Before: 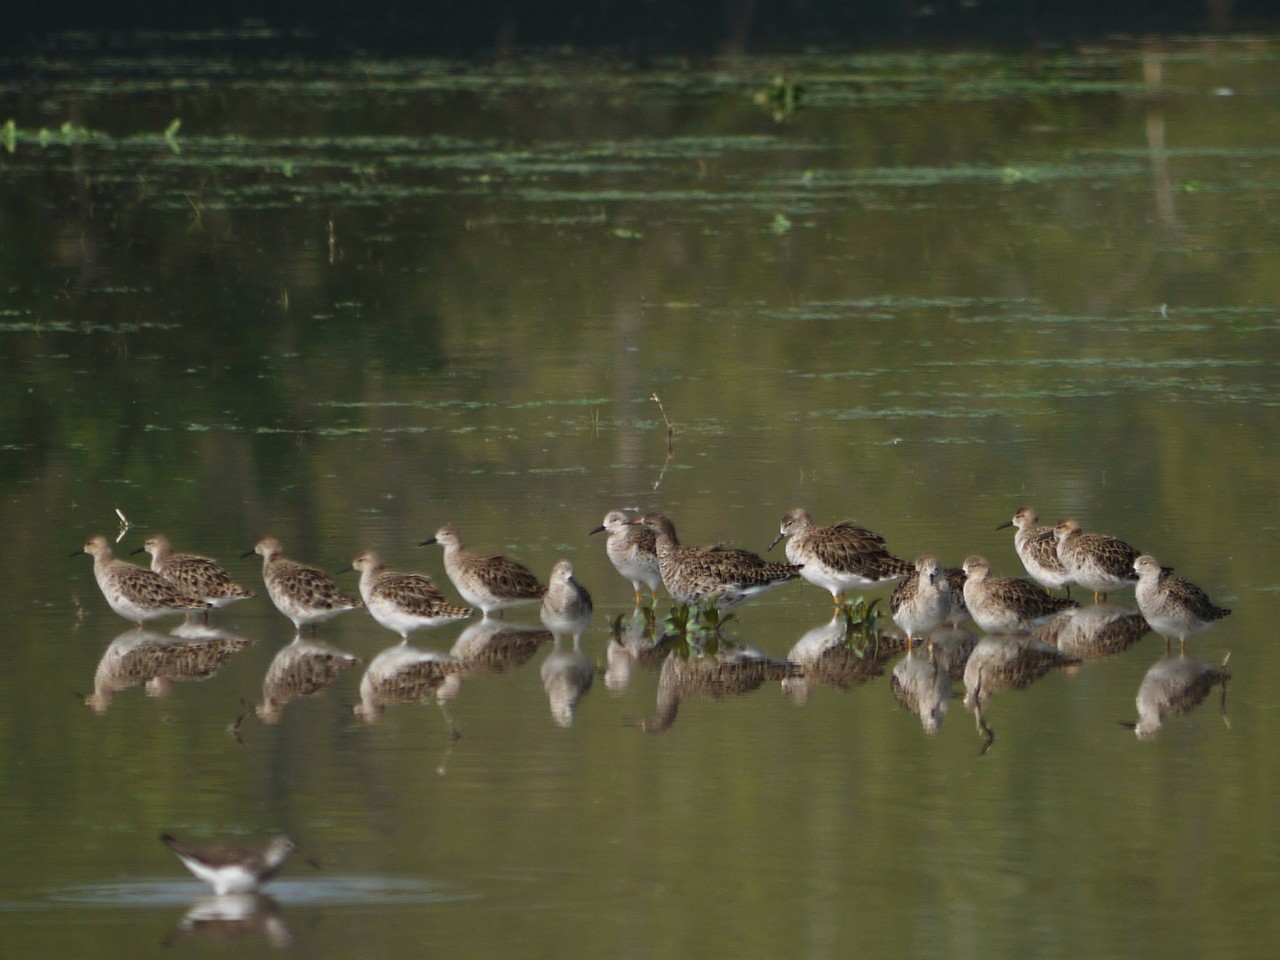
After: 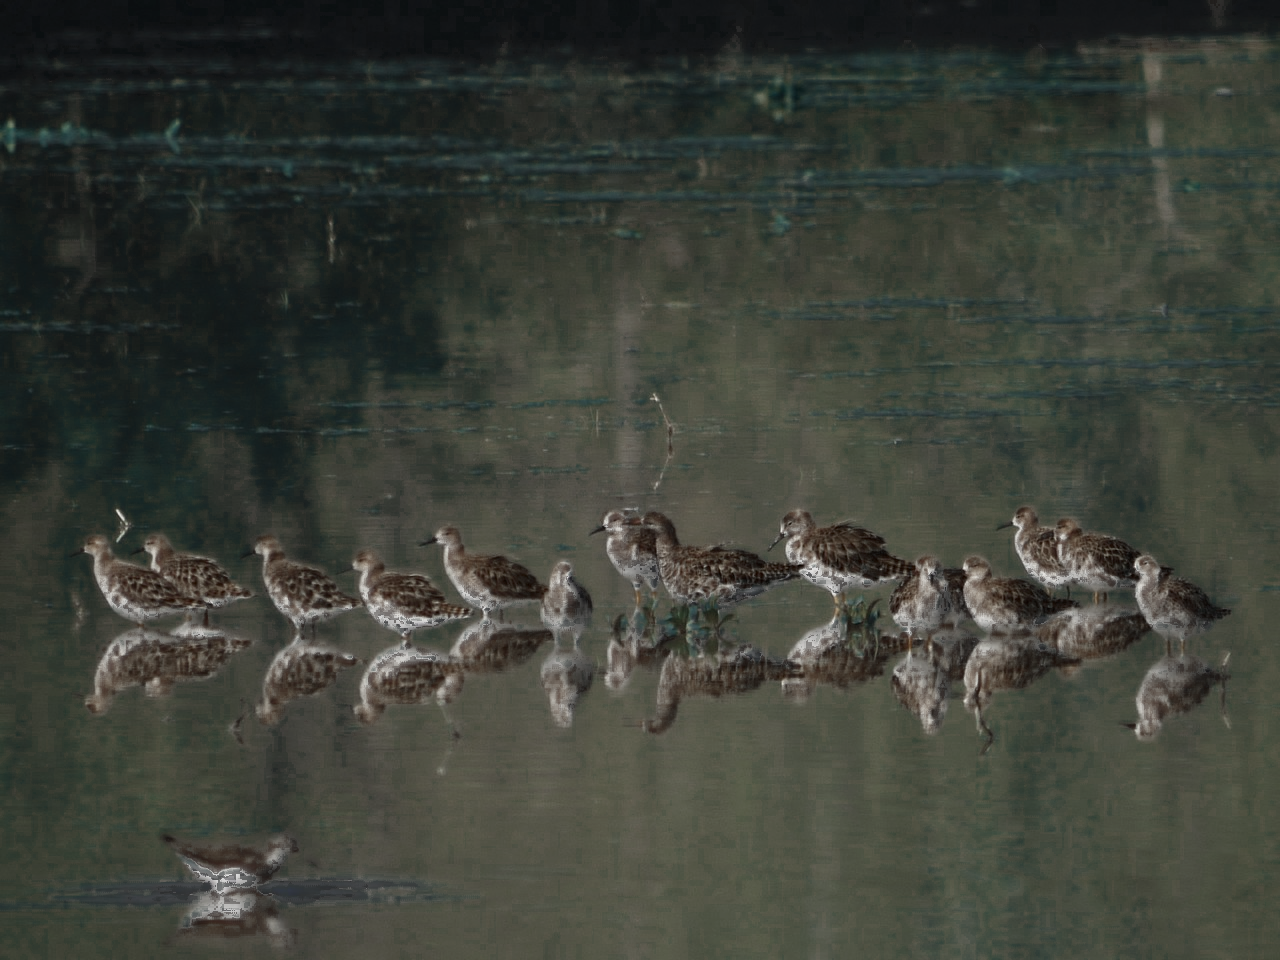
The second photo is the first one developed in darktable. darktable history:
color zones: curves: ch0 [(0, 0.5) (0.125, 0.4) (0.25, 0.5) (0.375, 0.4) (0.5, 0.4) (0.625, 0.35) (0.75, 0.35) (0.875, 0.5)]; ch1 [(0, 0.35) (0.125, 0.45) (0.25, 0.35) (0.375, 0.35) (0.5, 0.35) (0.625, 0.35) (0.75, 0.45) (0.875, 0.35)]; ch2 [(0, 0.6) (0.125, 0.5) (0.25, 0.5) (0.375, 0.6) (0.5, 0.6) (0.625, 0.5) (0.75, 0.5) (0.875, 0.5)], mix 99.95%, process mode strong
tone equalizer: smoothing diameter 2.22%, edges refinement/feathering 19.08, mask exposure compensation -1.57 EV, filter diffusion 5
